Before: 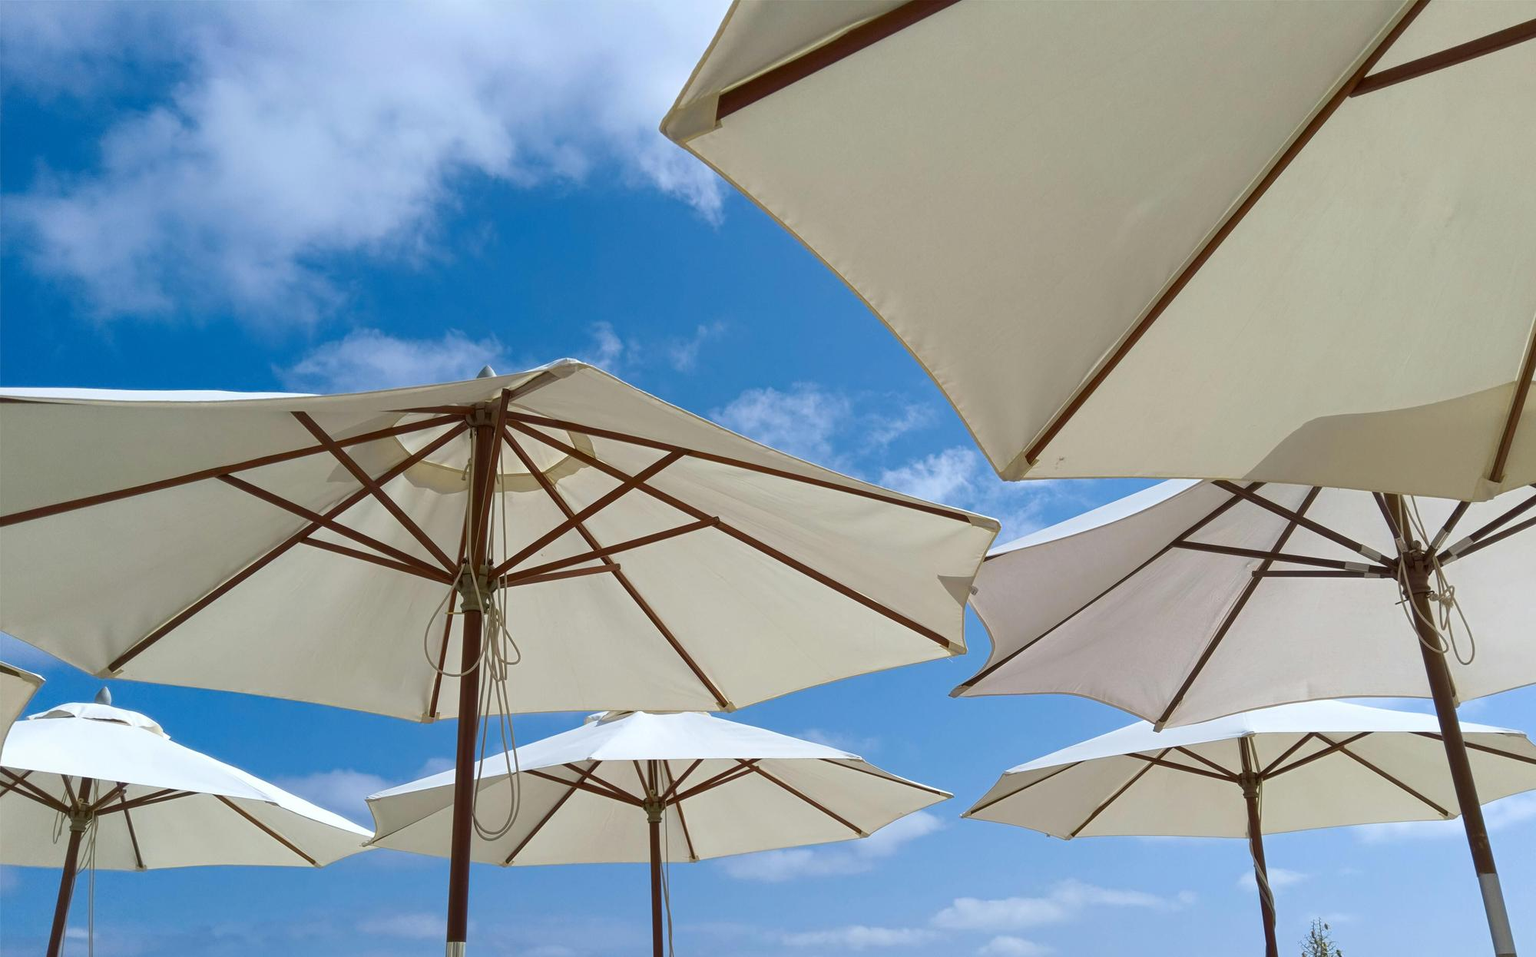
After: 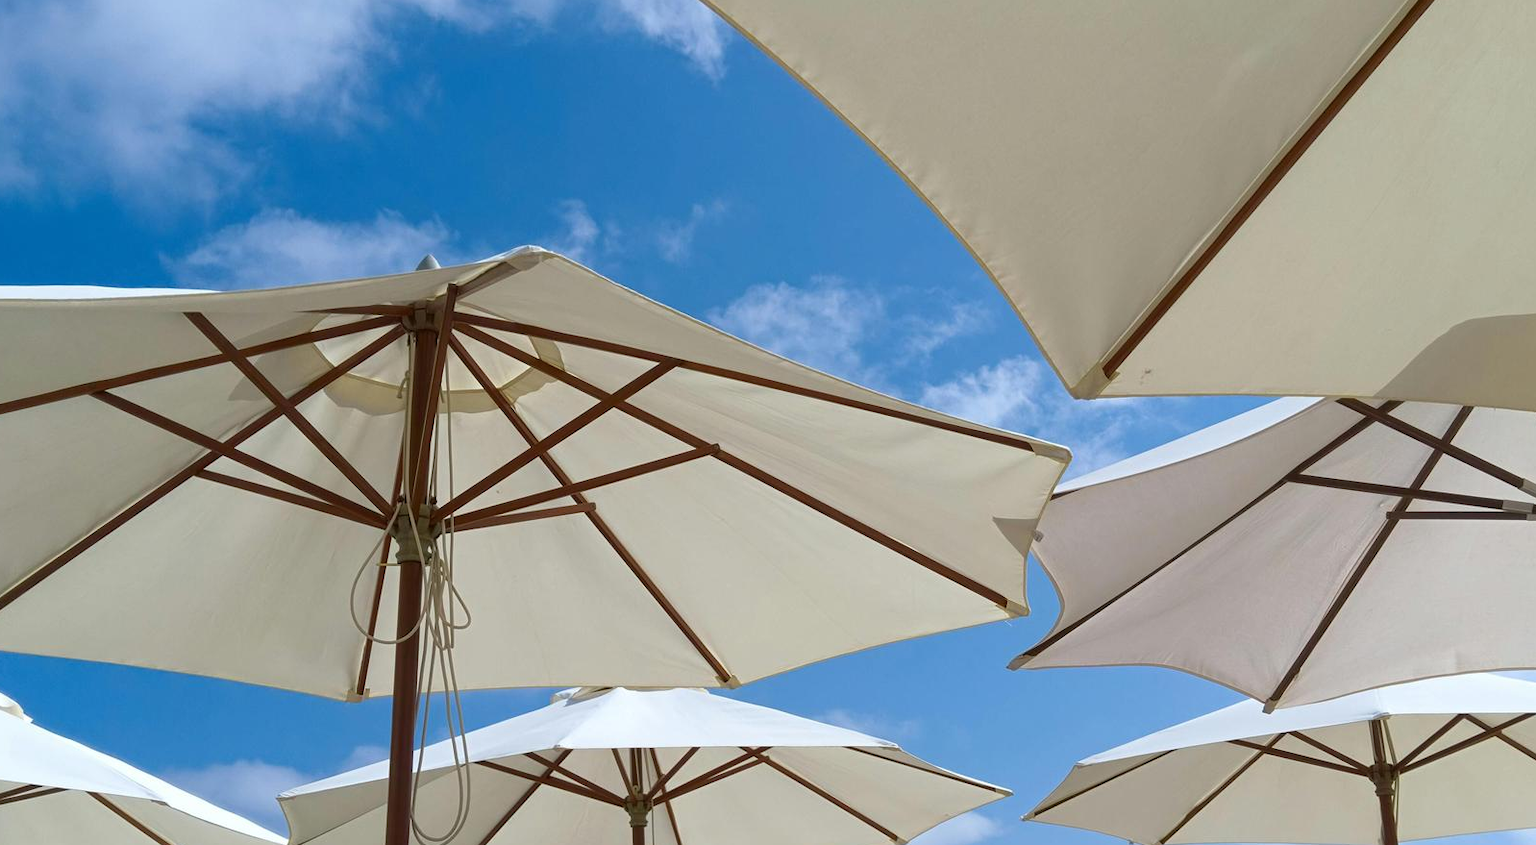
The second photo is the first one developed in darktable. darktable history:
crop: left 9.422%, top 17.013%, right 10.636%, bottom 12.305%
